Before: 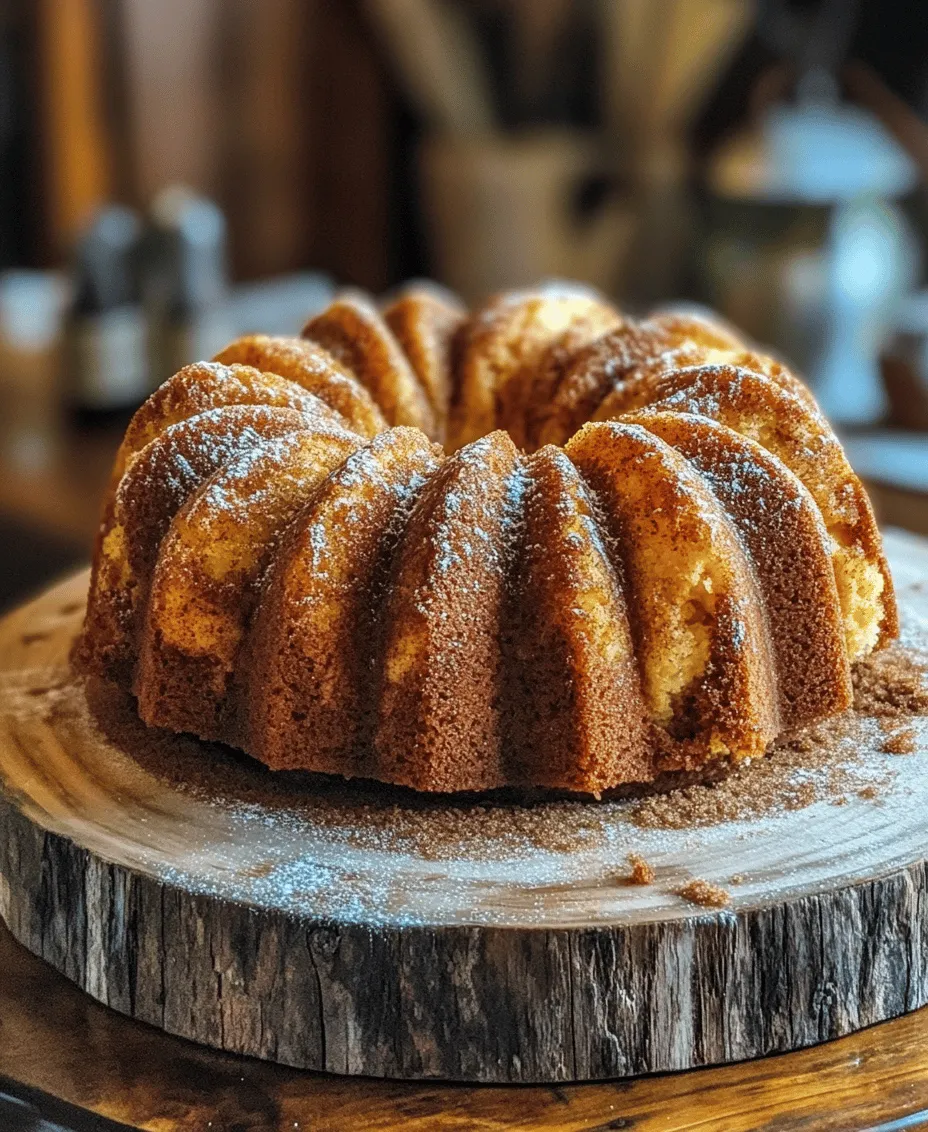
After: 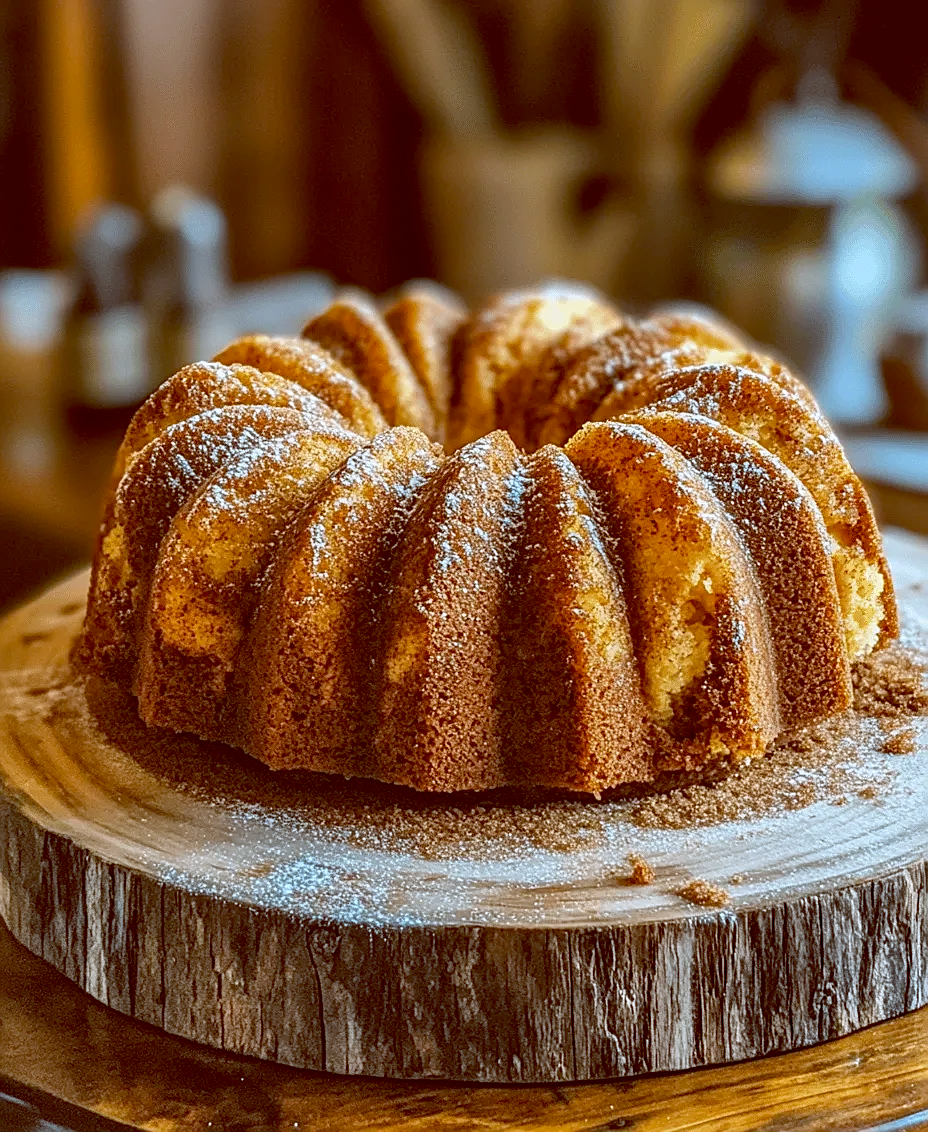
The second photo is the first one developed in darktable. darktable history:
color balance: lift [1, 1.011, 0.999, 0.989], gamma [1.109, 1.045, 1.039, 0.955], gain [0.917, 0.936, 0.952, 1.064], contrast 2.32%, contrast fulcrum 19%, output saturation 101%
local contrast: highlights 61%, shadows 106%, detail 107%, midtone range 0.529
sharpen: on, module defaults
